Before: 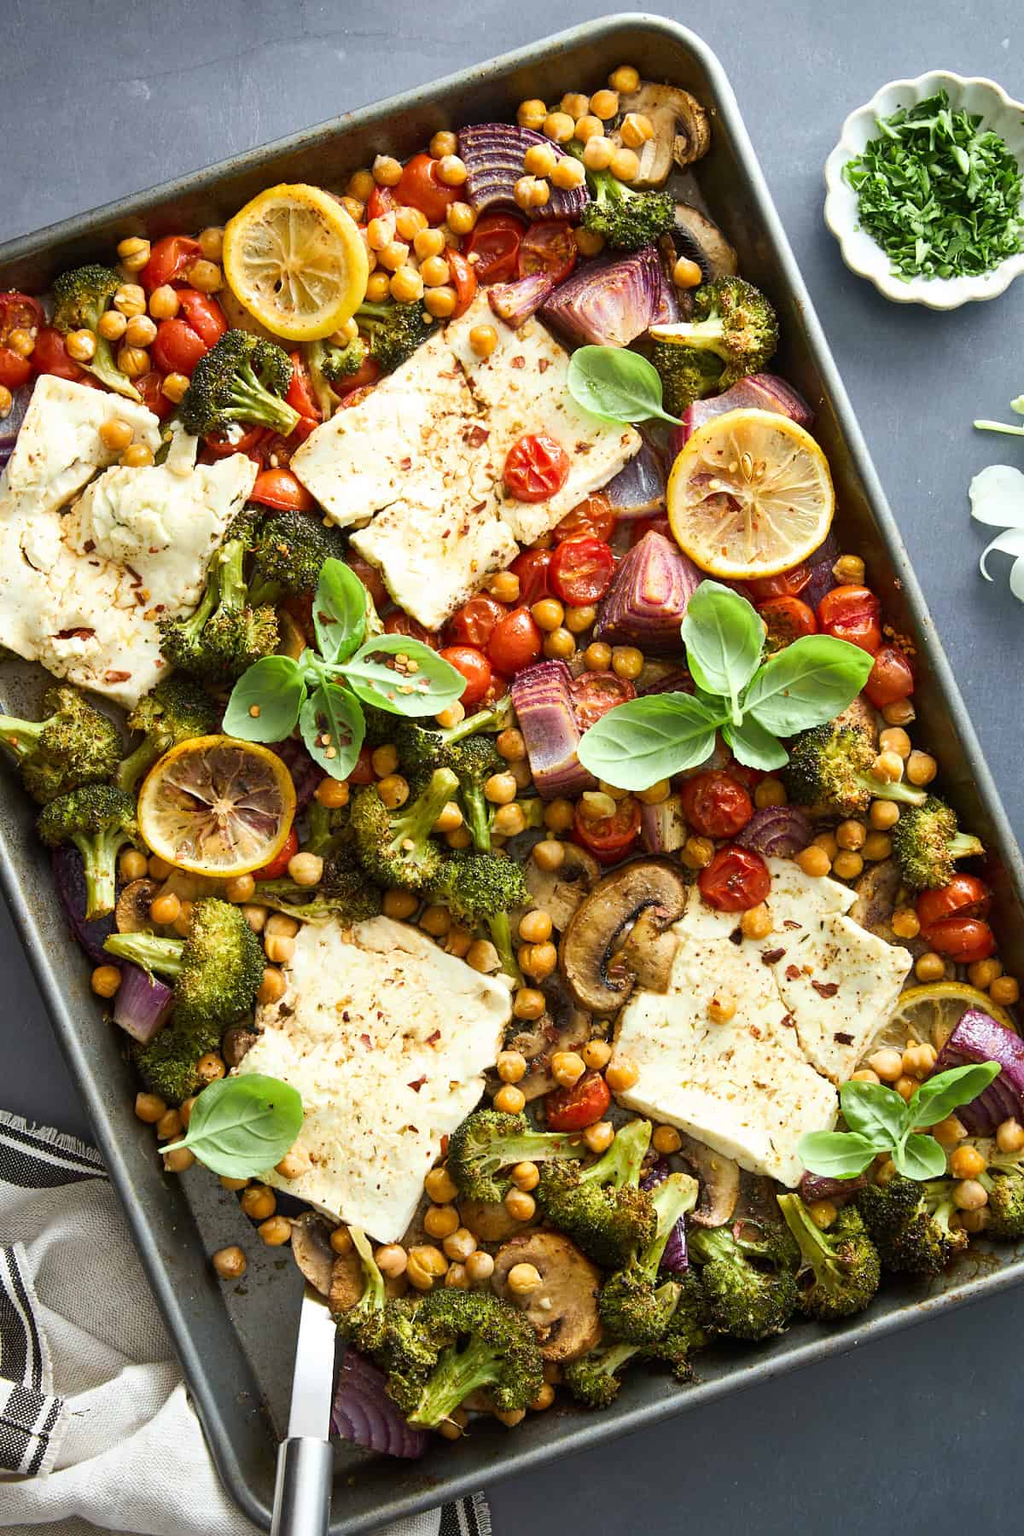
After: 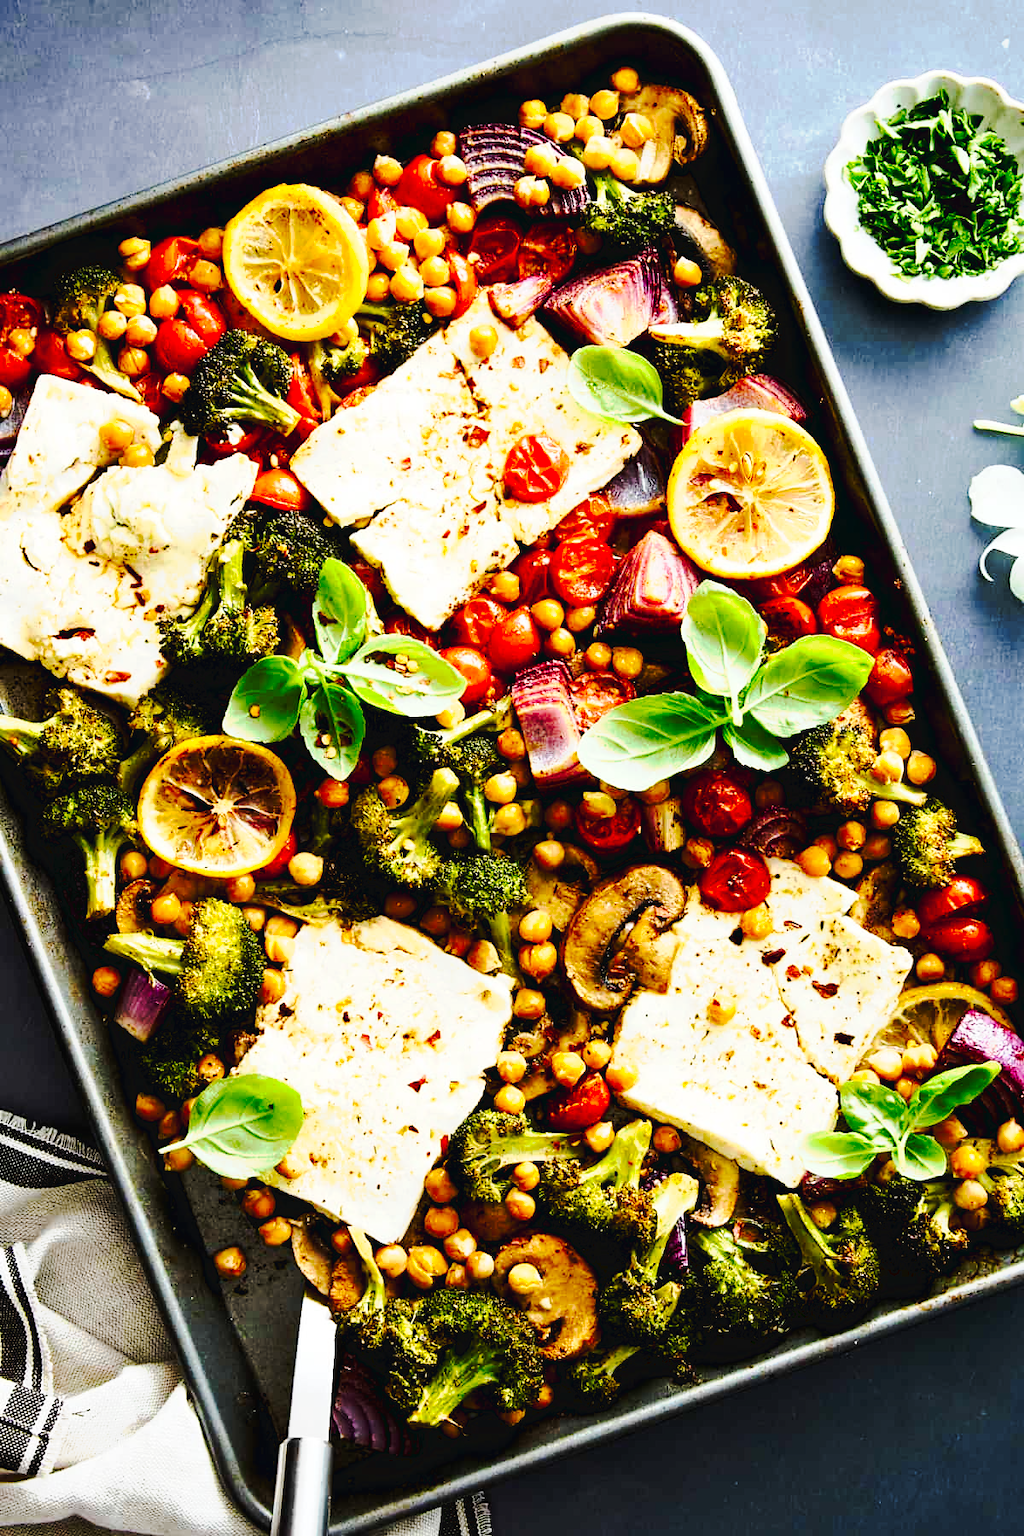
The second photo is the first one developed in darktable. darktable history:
tone curve: curves: ch0 [(0, 0) (0.003, 0.043) (0.011, 0.043) (0.025, 0.035) (0.044, 0.042) (0.069, 0.035) (0.1, 0.03) (0.136, 0.017) (0.177, 0.03) (0.224, 0.06) (0.277, 0.118) (0.335, 0.189) (0.399, 0.297) (0.468, 0.483) (0.543, 0.631) (0.623, 0.746) (0.709, 0.823) (0.801, 0.944) (0.898, 0.966) (1, 1)], preserve colors none
